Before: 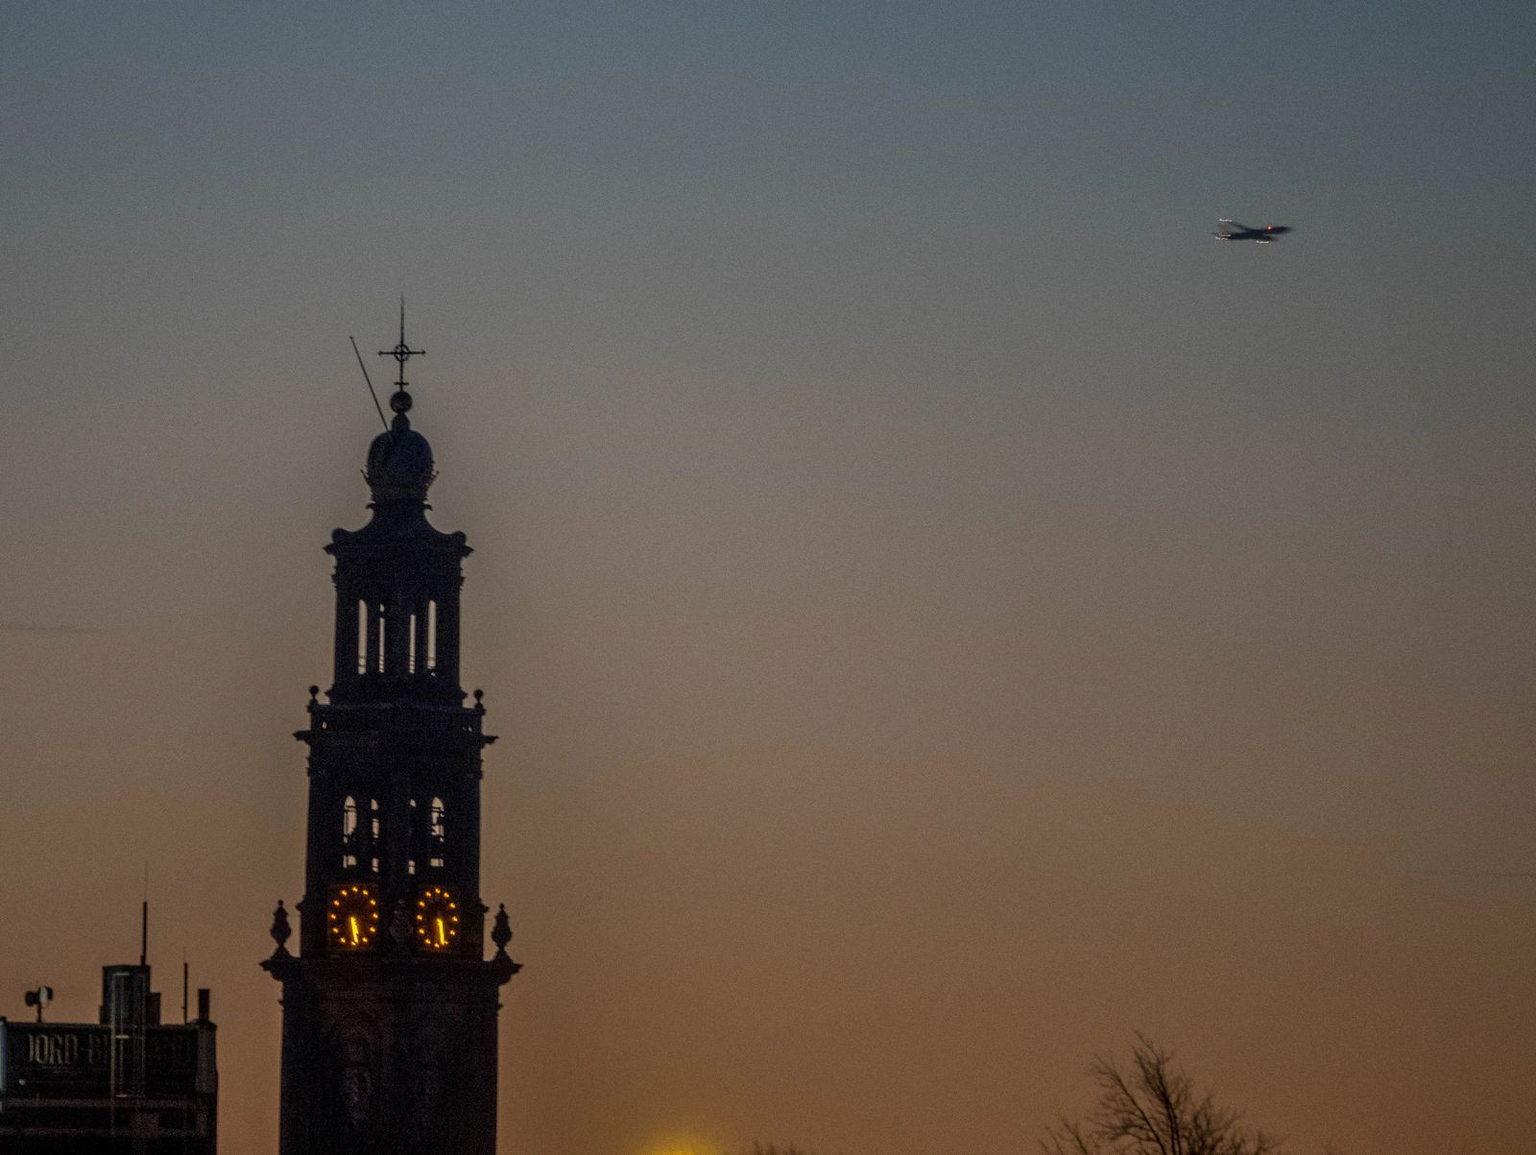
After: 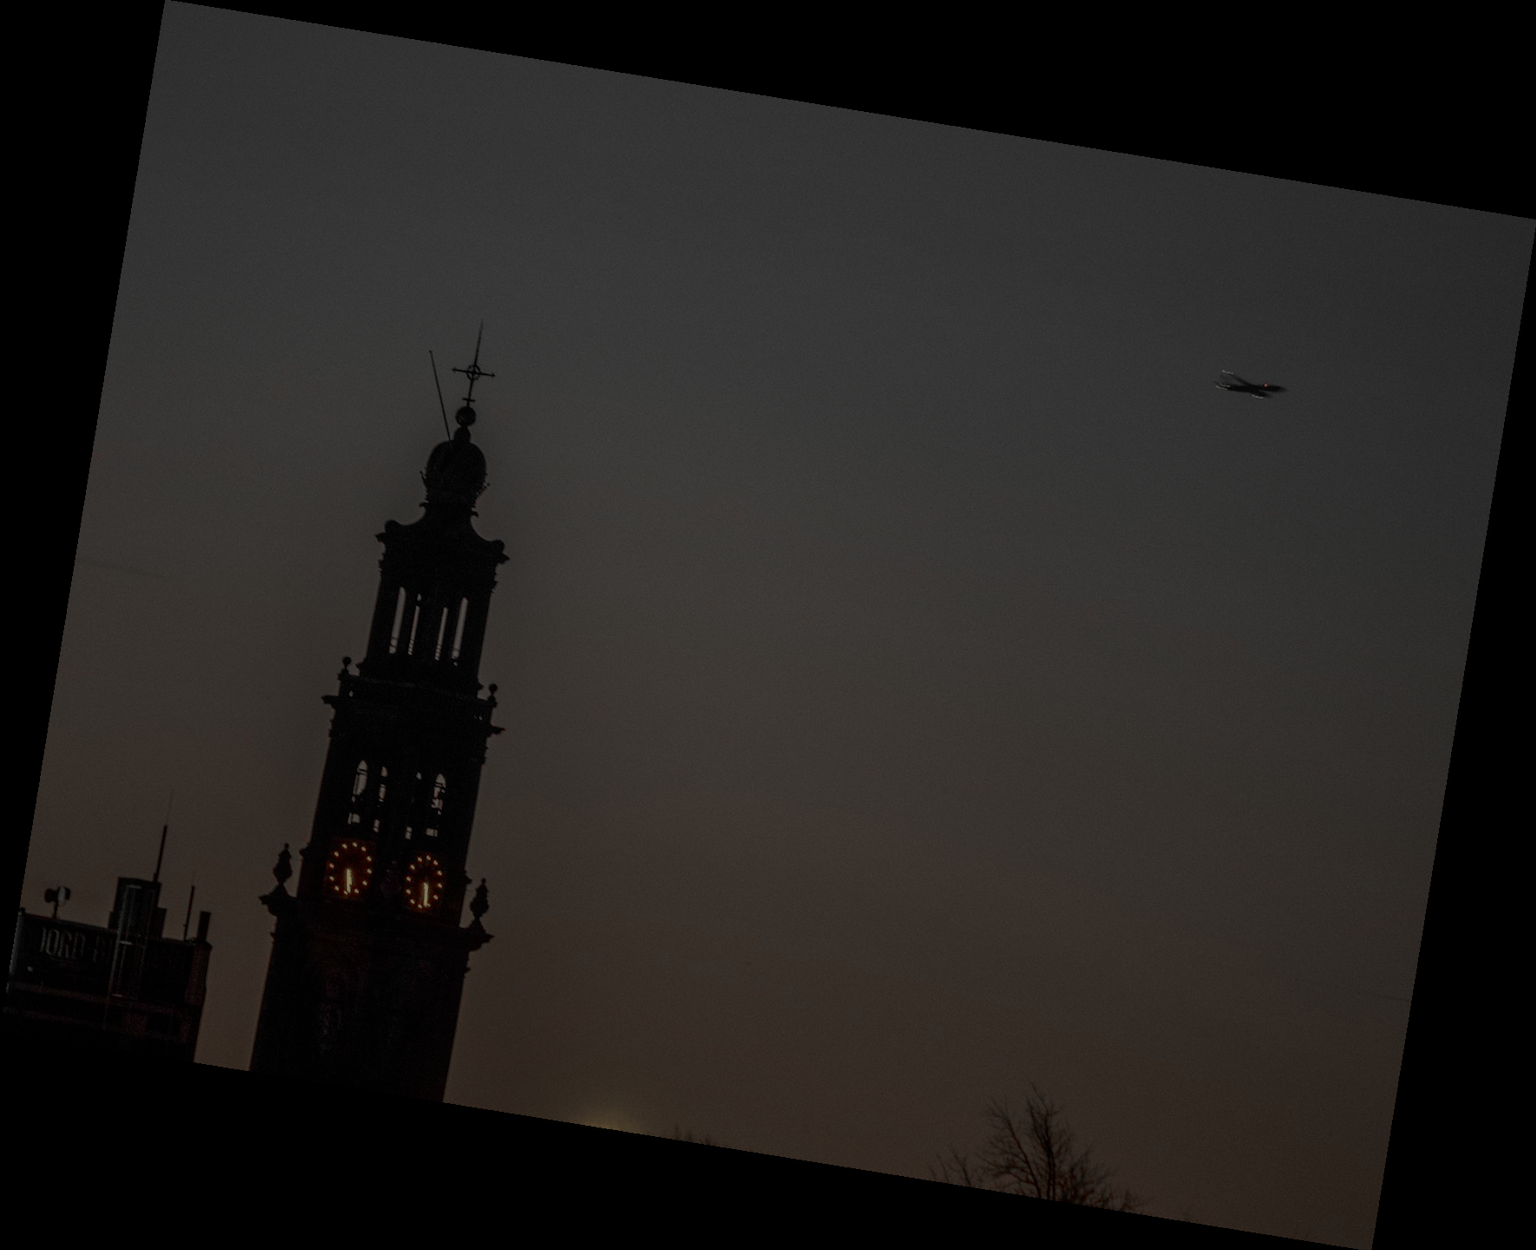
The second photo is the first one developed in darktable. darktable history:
exposure: exposure -2.002 EV, compensate highlight preservation false
rotate and perspective: rotation 9.12°, automatic cropping off
color zones: curves: ch1 [(0, 0.831) (0.08, 0.771) (0.157, 0.268) (0.241, 0.207) (0.562, -0.005) (0.714, -0.013) (0.876, 0.01) (1, 0.831)]
